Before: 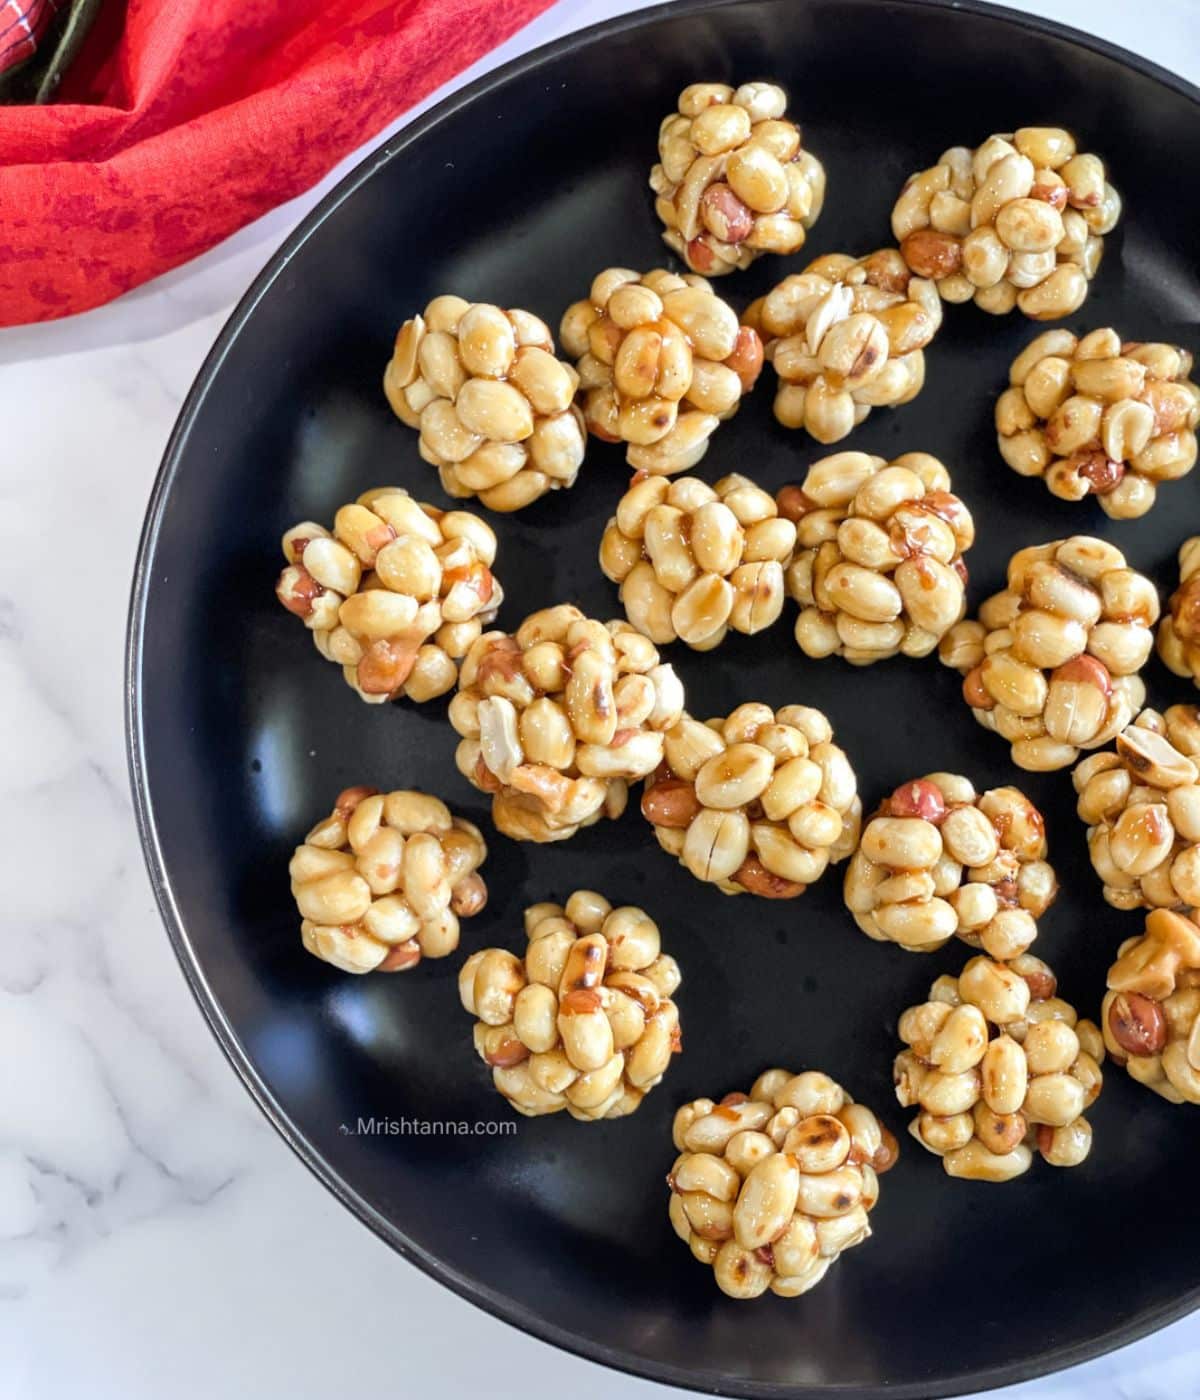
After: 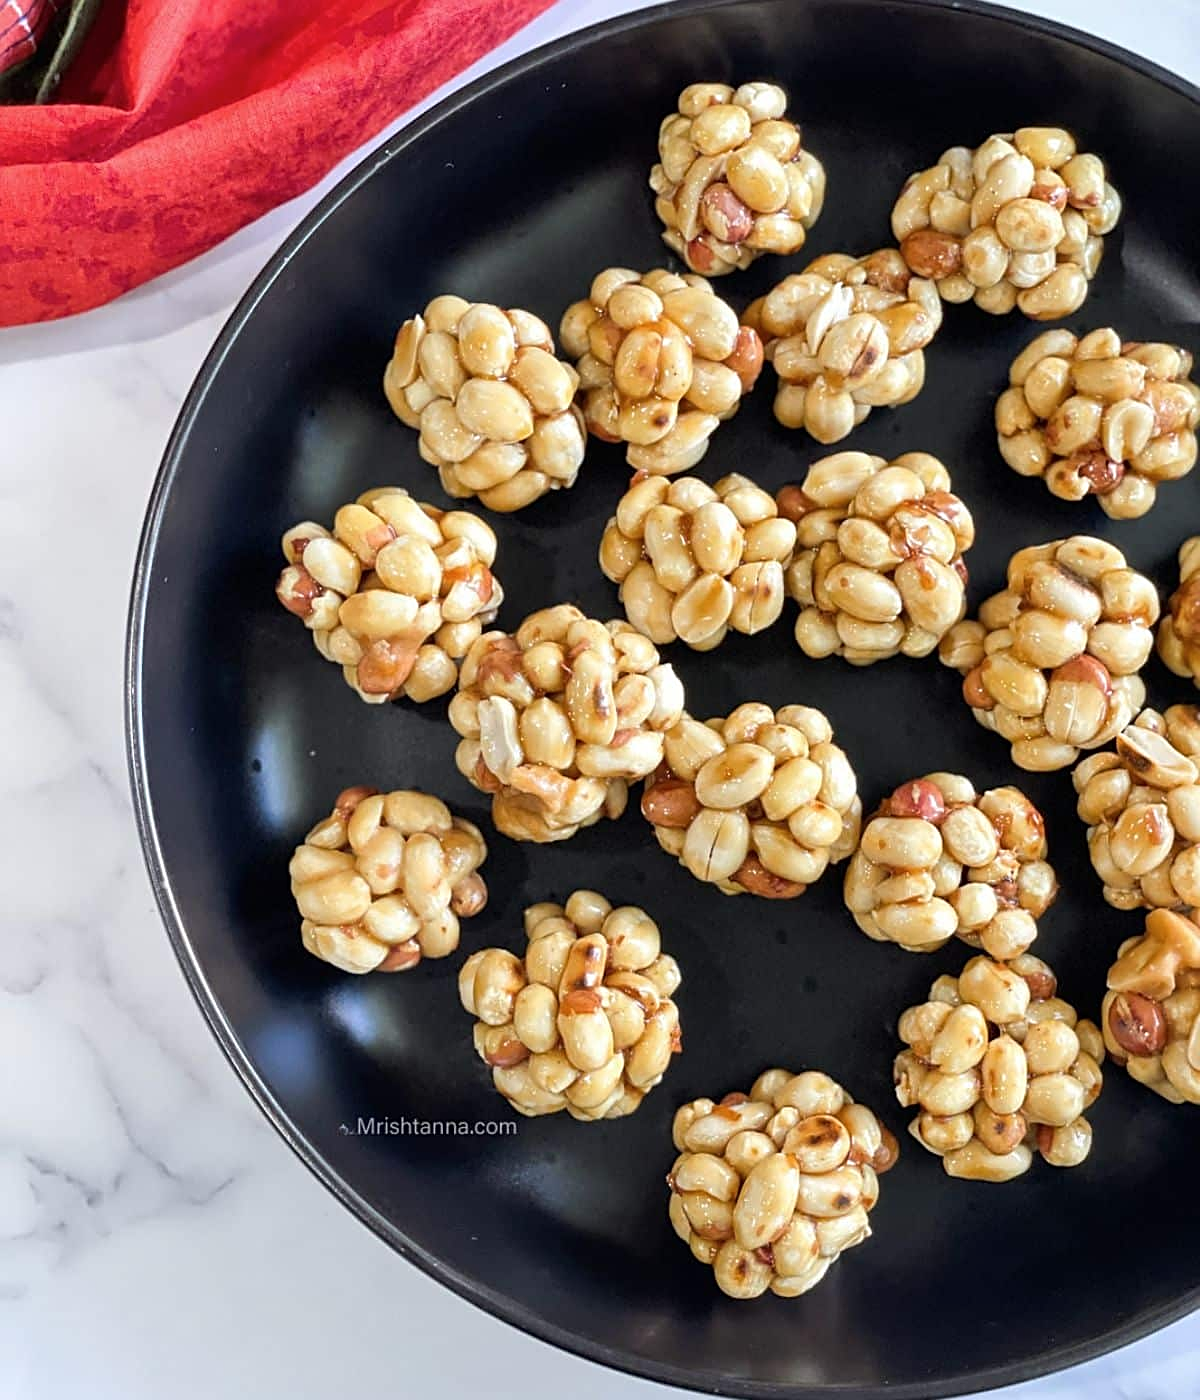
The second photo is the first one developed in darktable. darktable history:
sharpen: amount 0.495
contrast brightness saturation: saturation -0.041
